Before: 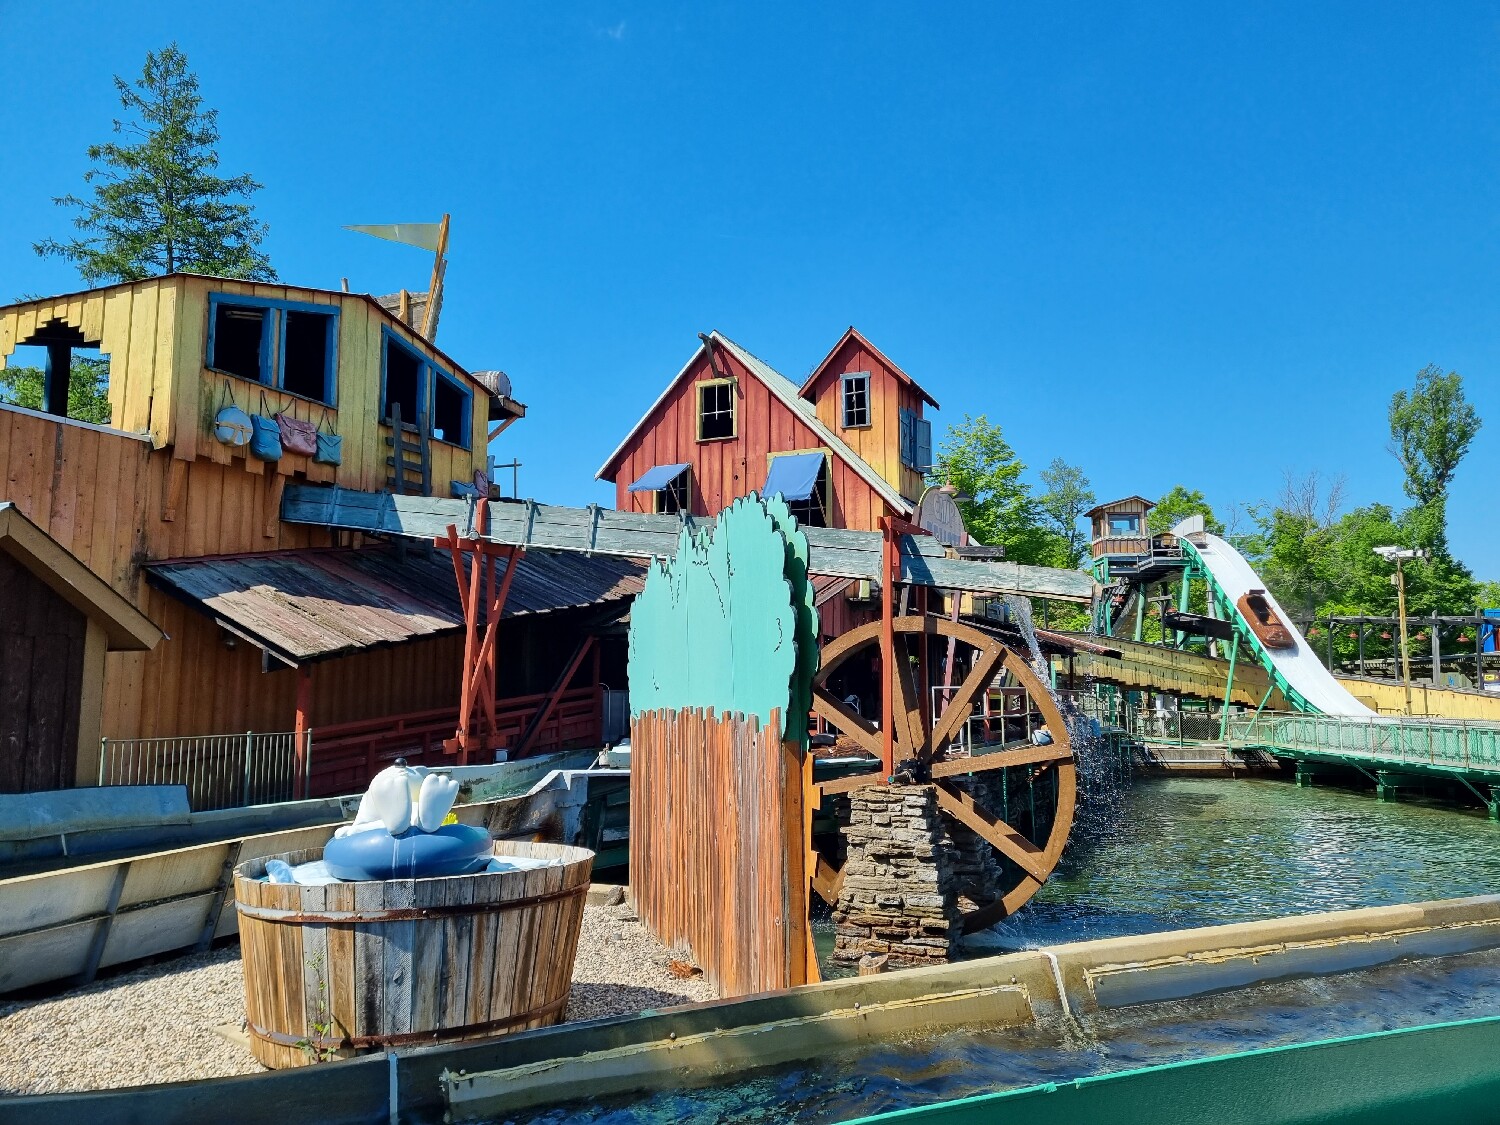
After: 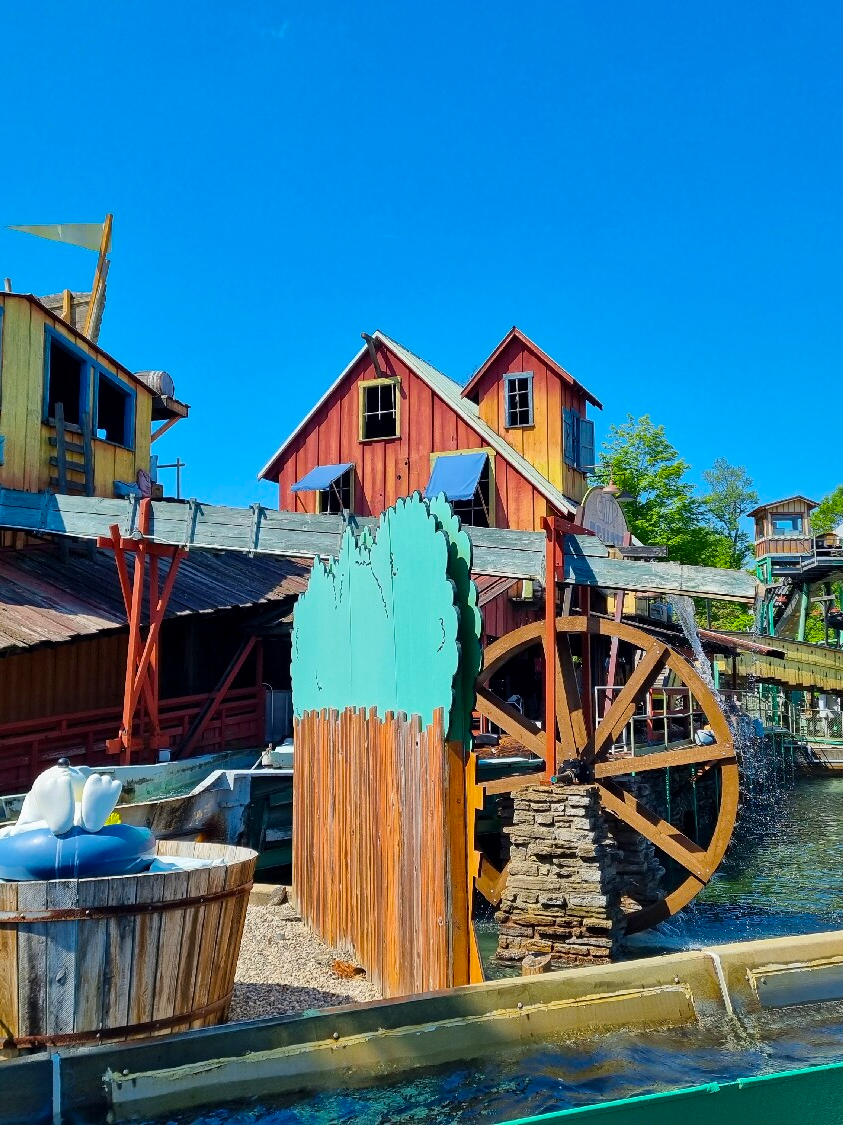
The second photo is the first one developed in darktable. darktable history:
color balance rgb: perceptual saturation grading › global saturation 30%
crop and rotate: left 22.516%, right 21.234%
tone equalizer: -7 EV 0.18 EV, -6 EV 0.12 EV, -5 EV 0.08 EV, -4 EV 0.04 EV, -2 EV -0.02 EV, -1 EV -0.04 EV, +0 EV -0.06 EV, luminance estimator HSV value / RGB max
